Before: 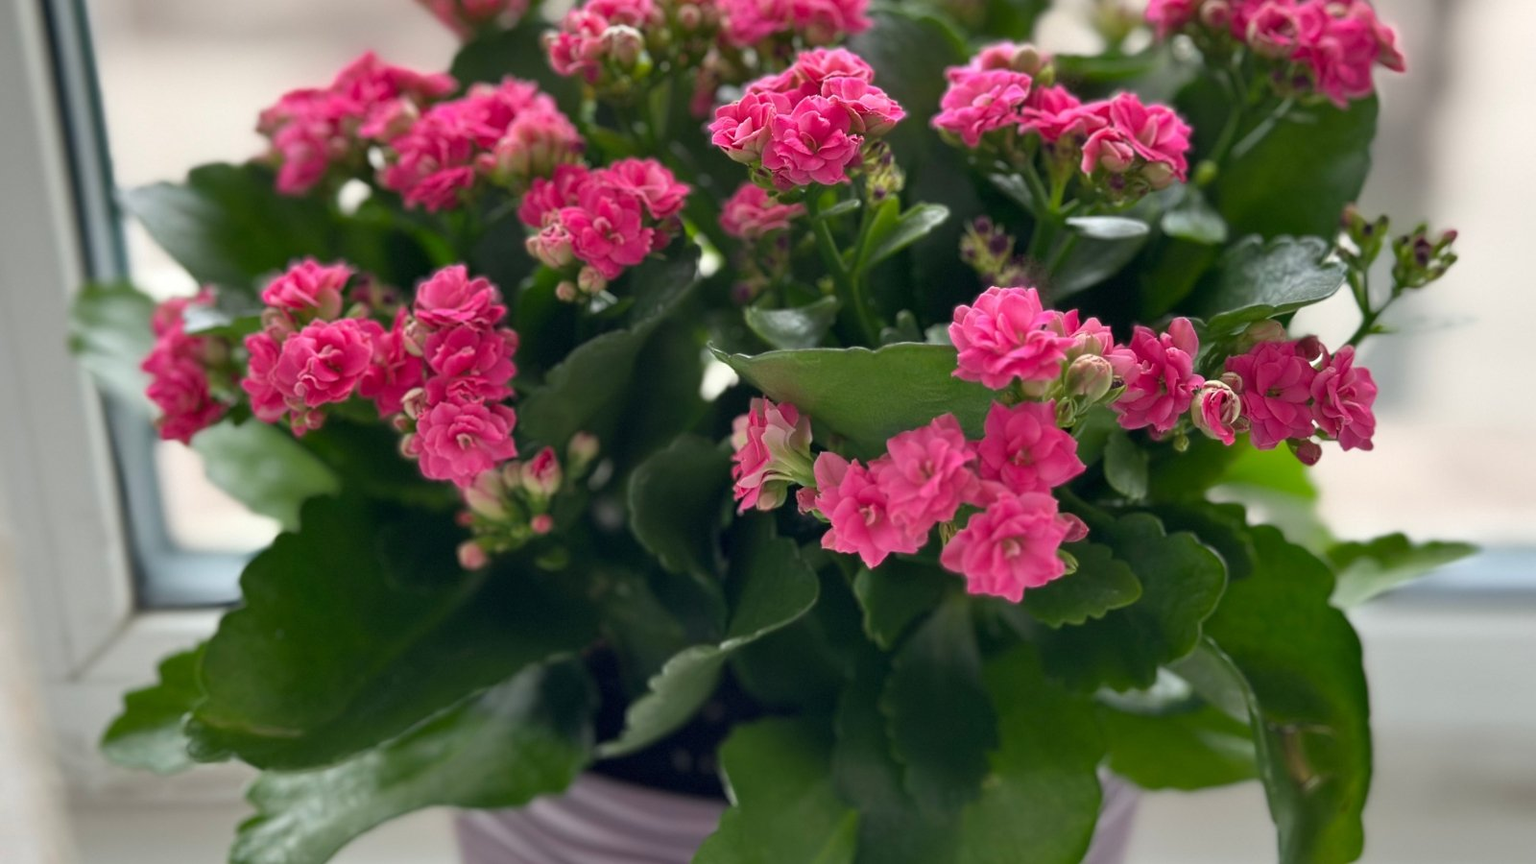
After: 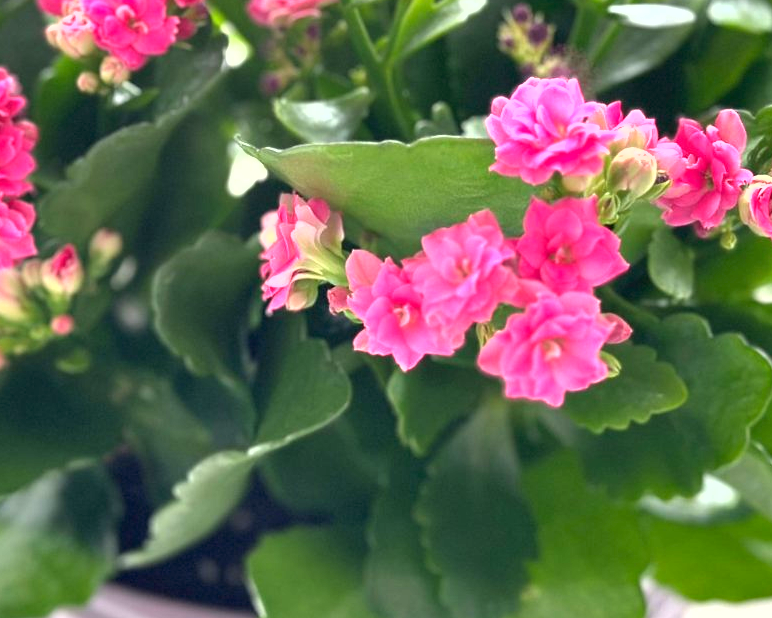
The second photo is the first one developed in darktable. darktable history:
crop: left 31.379%, top 24.658%, right 20.326%, bottom 6.628%
exposure: black level correction 0, exposure 1.625 EV, compensate exposure bias true, compensate highlight preservation false
shadows and highlights: low approximation 0.01, soften with gaussian
